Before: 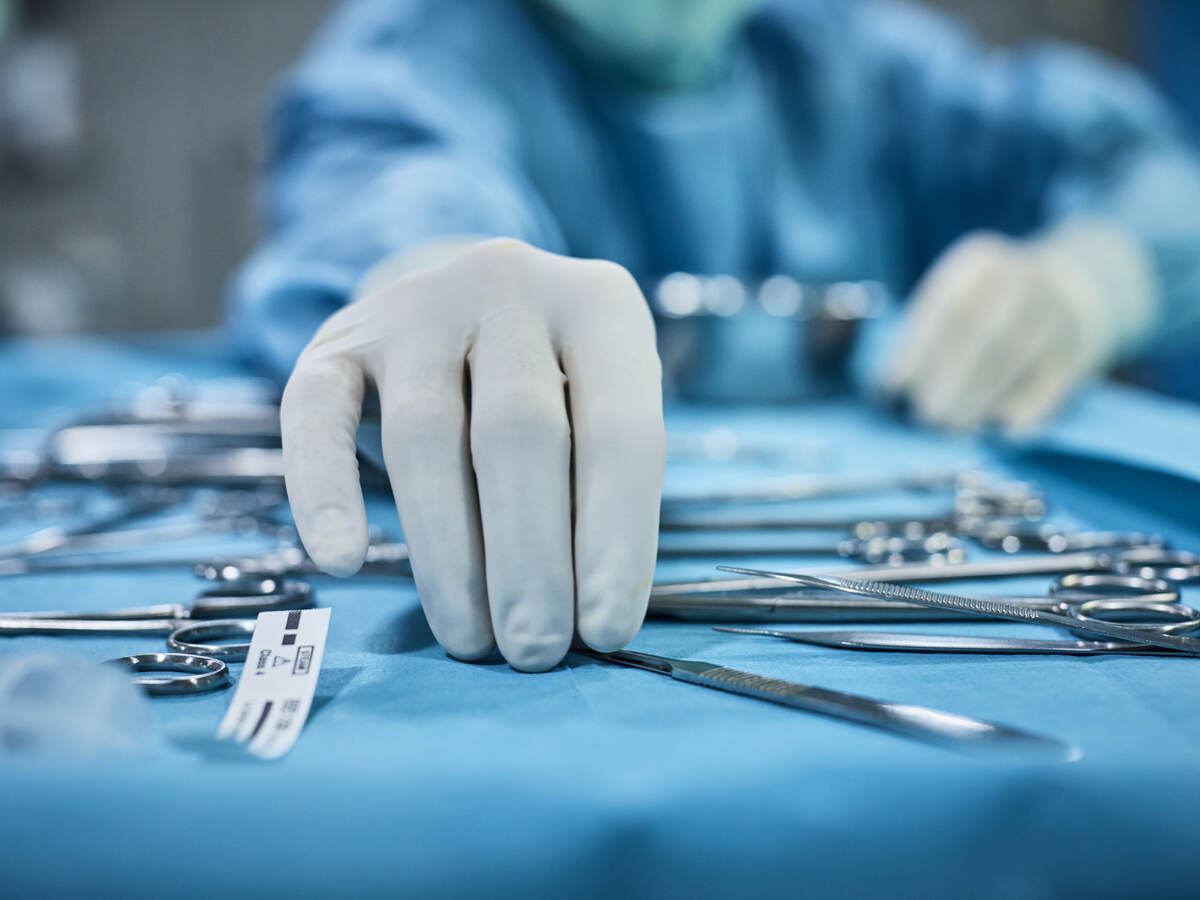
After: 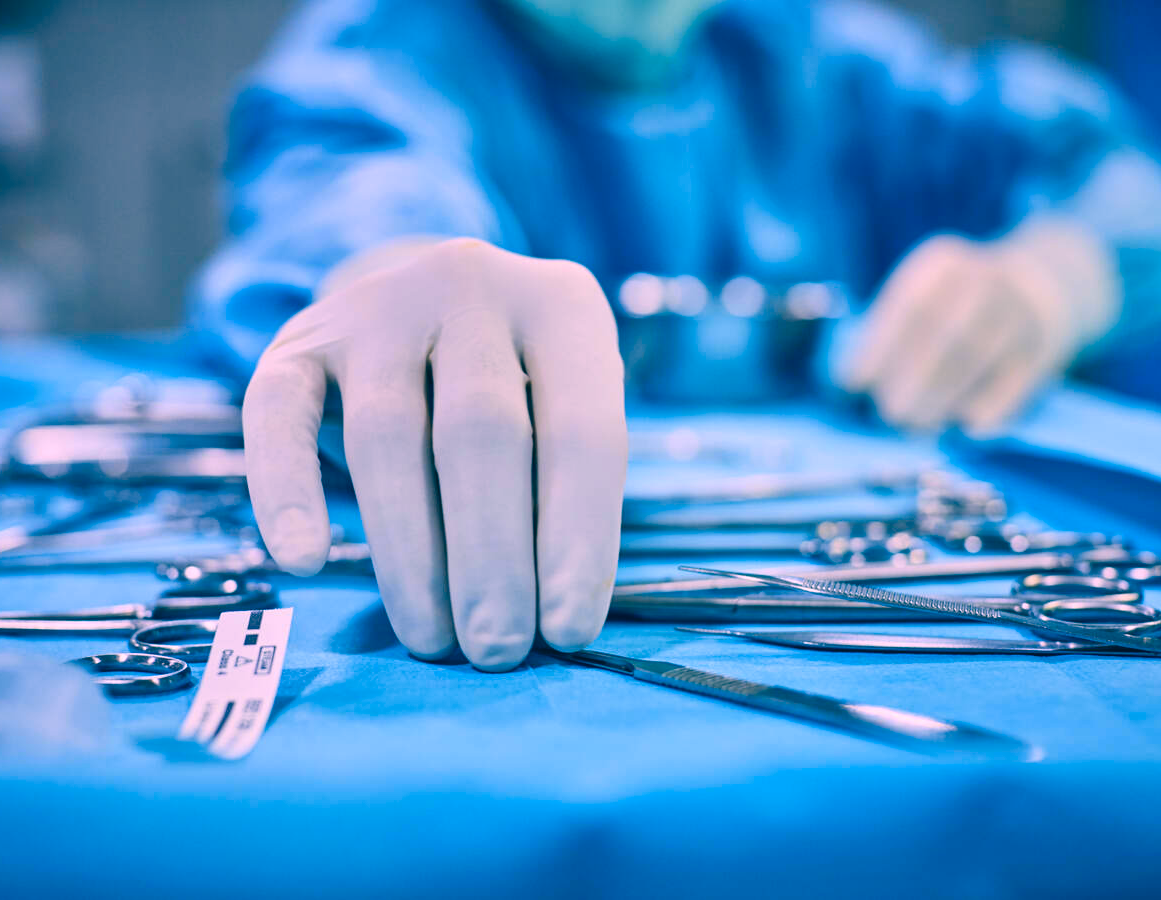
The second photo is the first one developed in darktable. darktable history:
color correction: highlights a* 17.03, highlights b* 0.205, shadows a* -15.38, shadows b* -14.56, saturation 1.5
crop and rotate: left 3.238%
